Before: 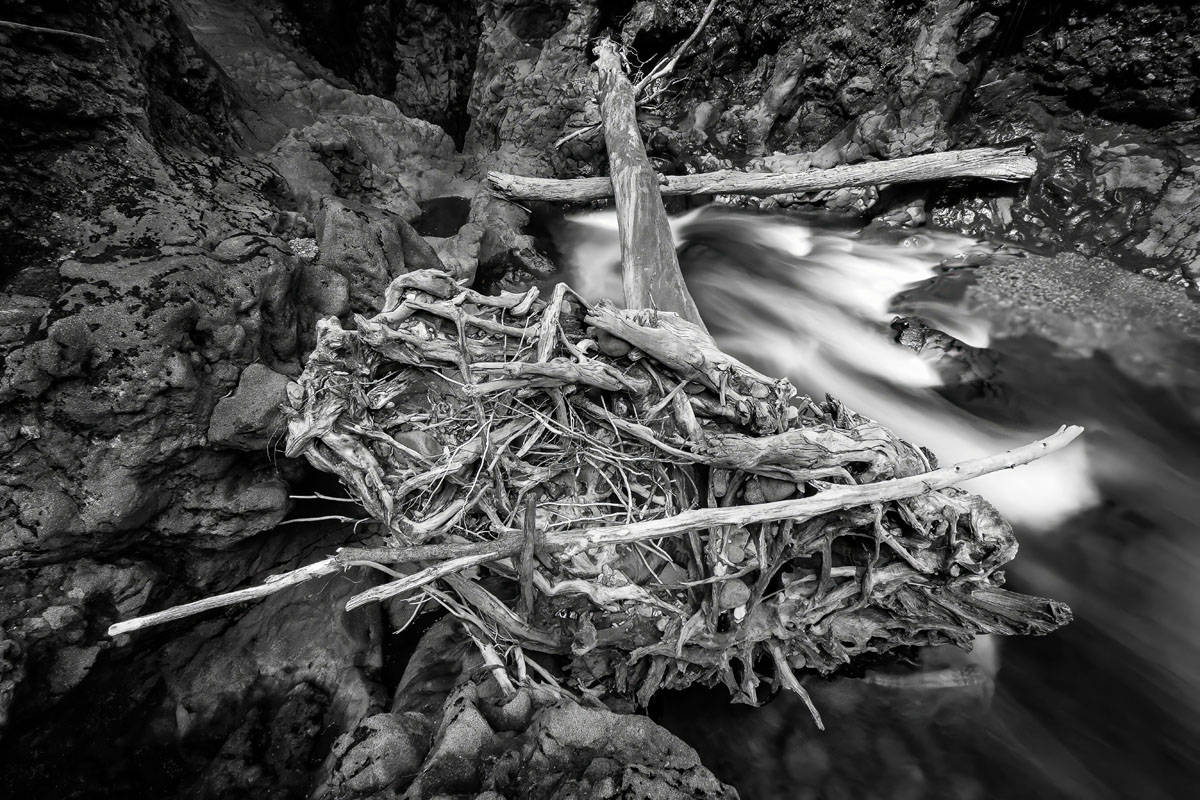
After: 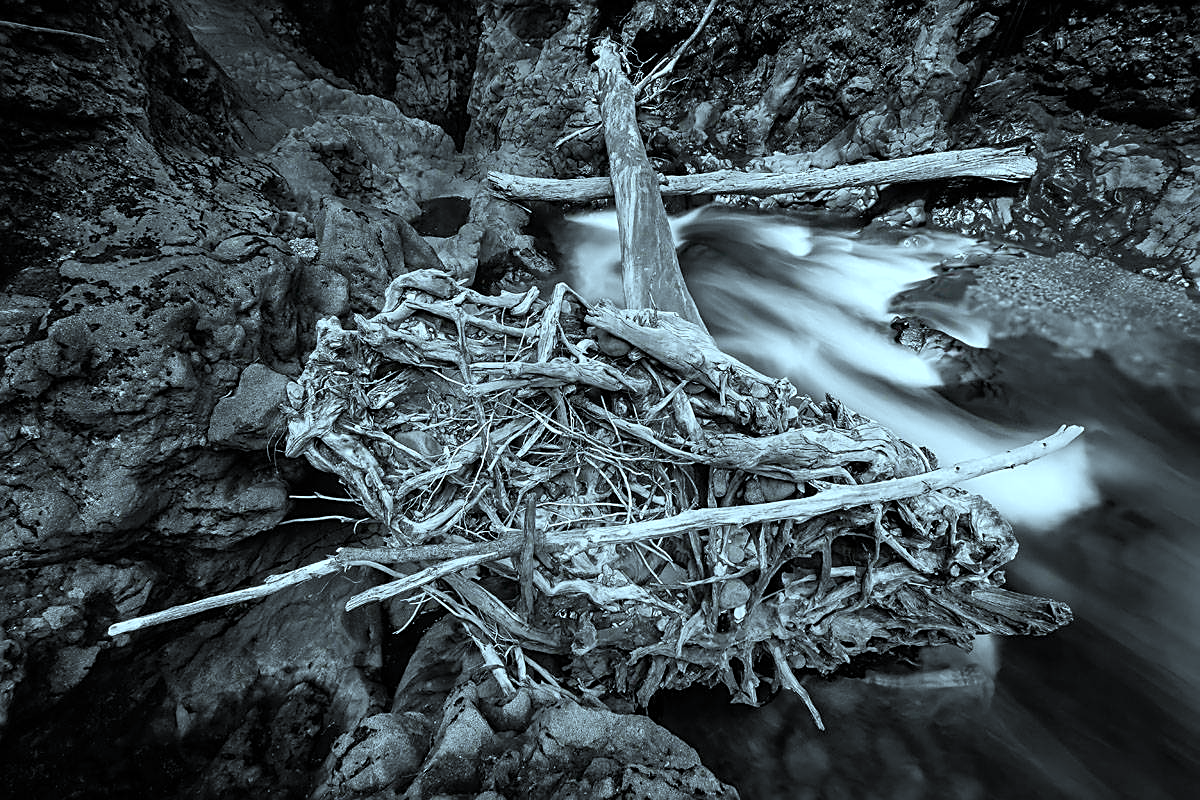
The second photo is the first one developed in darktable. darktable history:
base curve: exposure shift 0, preserve colors none
sharpen: on, module defaults
vibrance: on, module defaults
color correction: highlights a* -11.71, highlights b* -15.58
